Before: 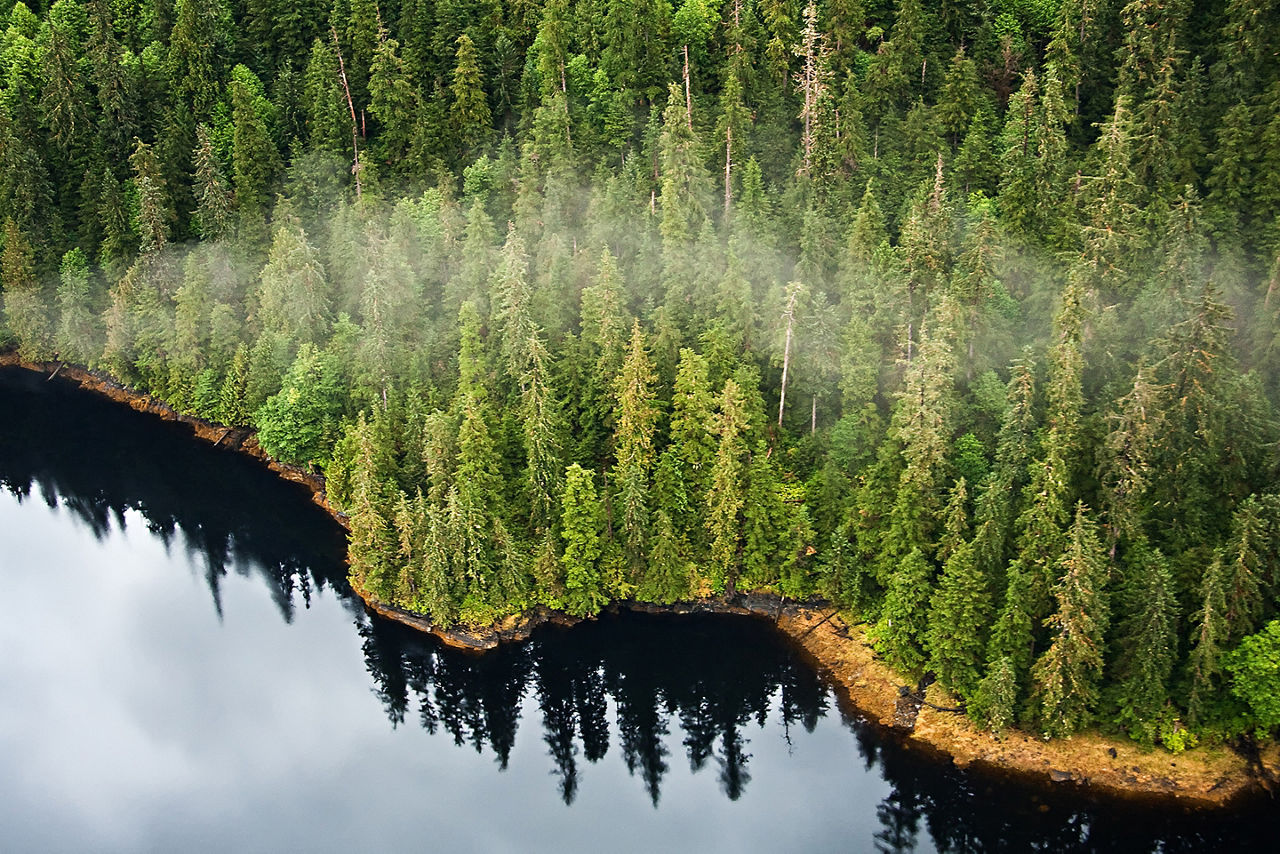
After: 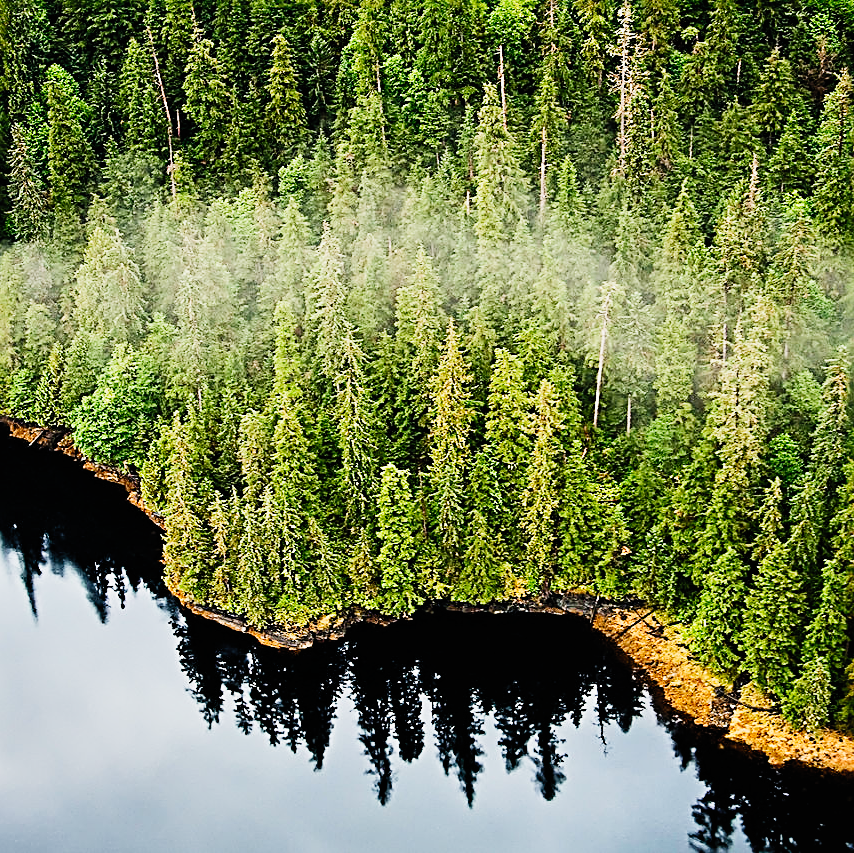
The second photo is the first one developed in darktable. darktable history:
crop and rotate: left 14.499%, right 18.752%
sharpen: radius 2.977, amount 0.77
contrast brightness saturation: contrast 0.202, brightness 0.161, saturation 0.221
filmic rgb: black relative exposure -7.5 EV, white relative exposure 4.99 EV, hardness 3.32, contrast 1.296, preserve chrominance no, color science v5 (2021)
shadows and highlights: shadows 39.87, highlights -52.88, low approximation 0.01, soften with gaussian
